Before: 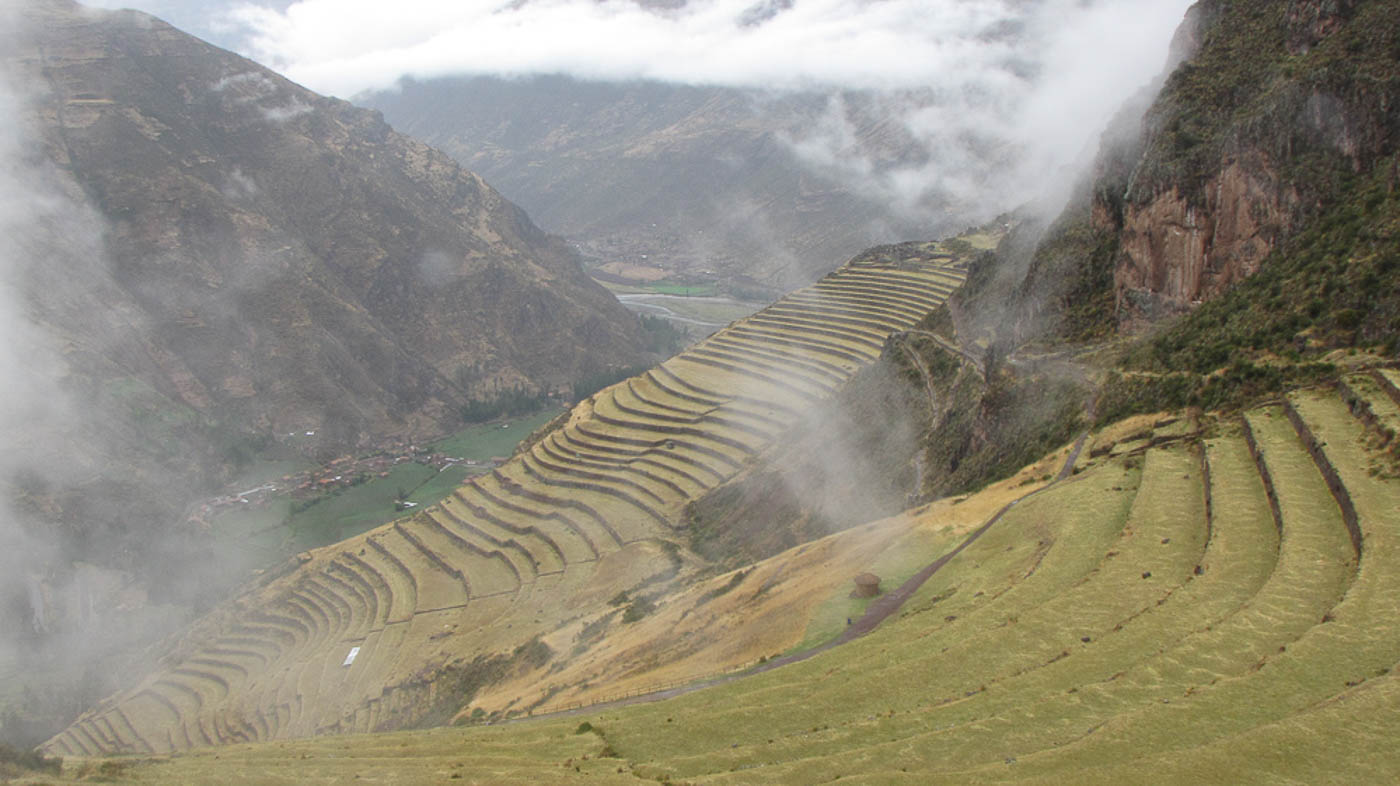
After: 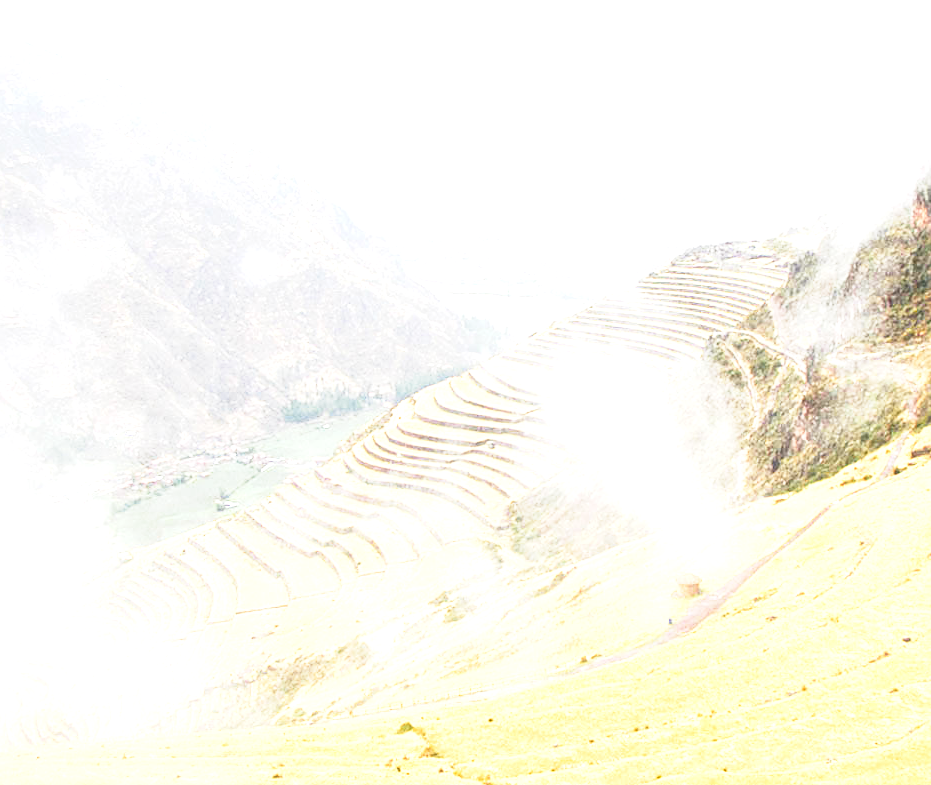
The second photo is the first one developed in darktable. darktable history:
crop and rotate: left 12.839%, right 20.627%
contrast brightness saturation: contrast 0.032, brightness 0.065, saturation 0.121
base curve: curves: ch0 [(0, 0) (0.579, 0.807) (1, 1)], preserve colors none
sharpen: radius 2.486, amount 0.324
exposure: exposure 2.256 EV, compensate highlight preservation false
color zones: curves: ch1 [(0.309, 0.524) (0.41, 0.329) (0.508, 0.509)]; ch2 [(0.25, 0.457) (0.75, 0.5)]
local contrast: detail 130%
